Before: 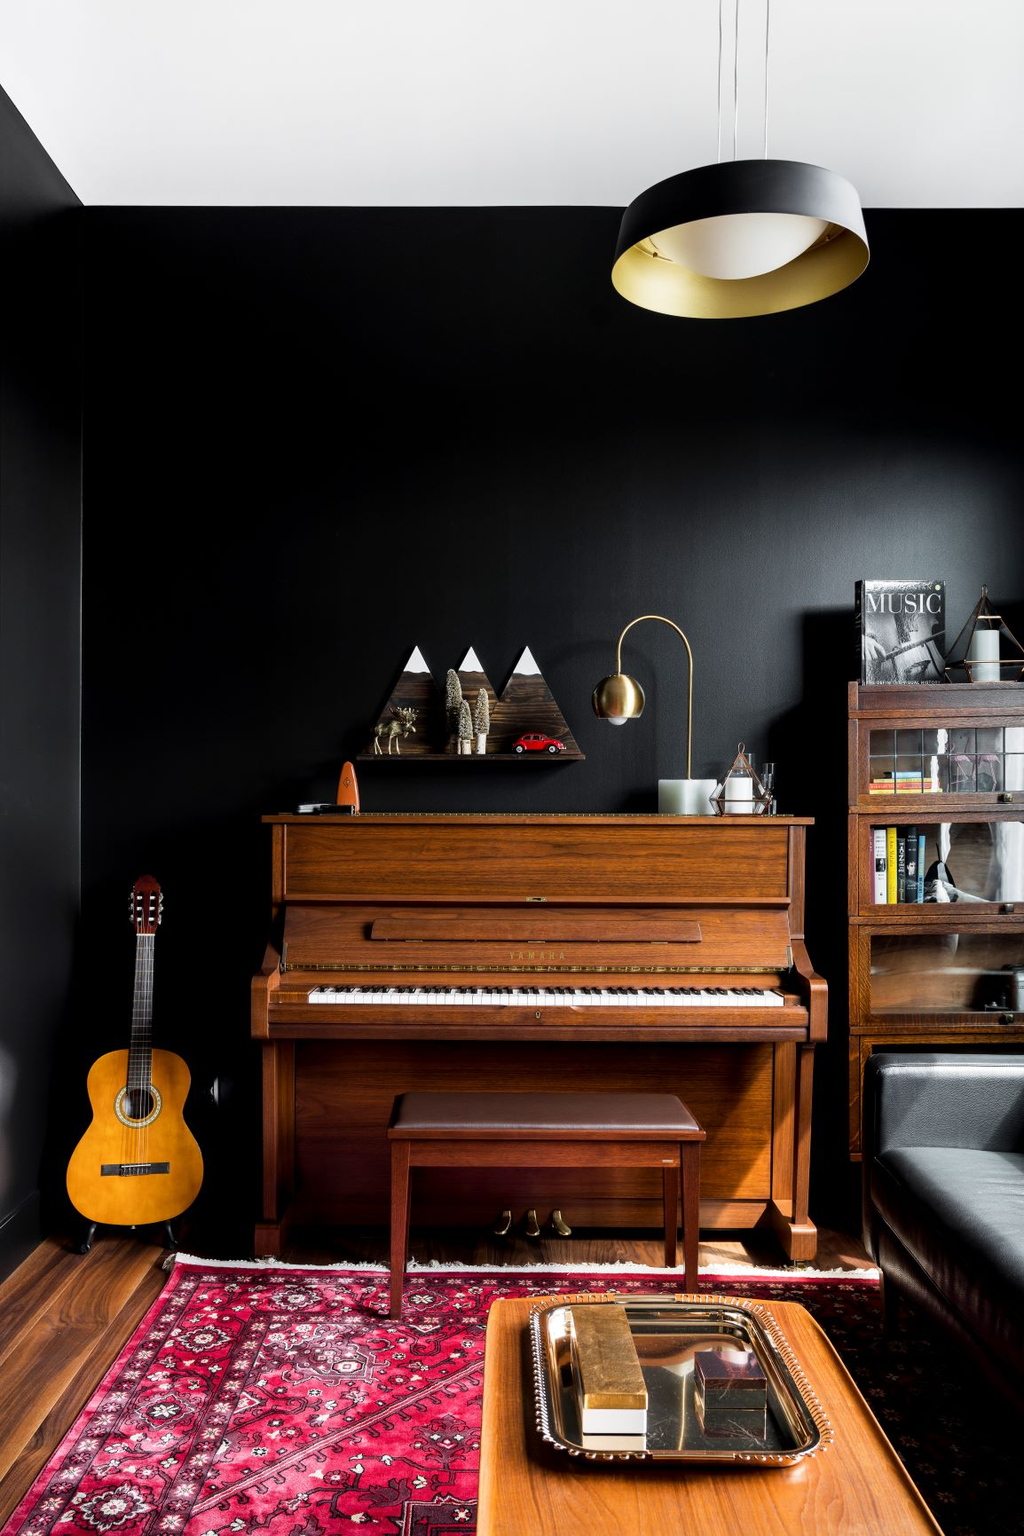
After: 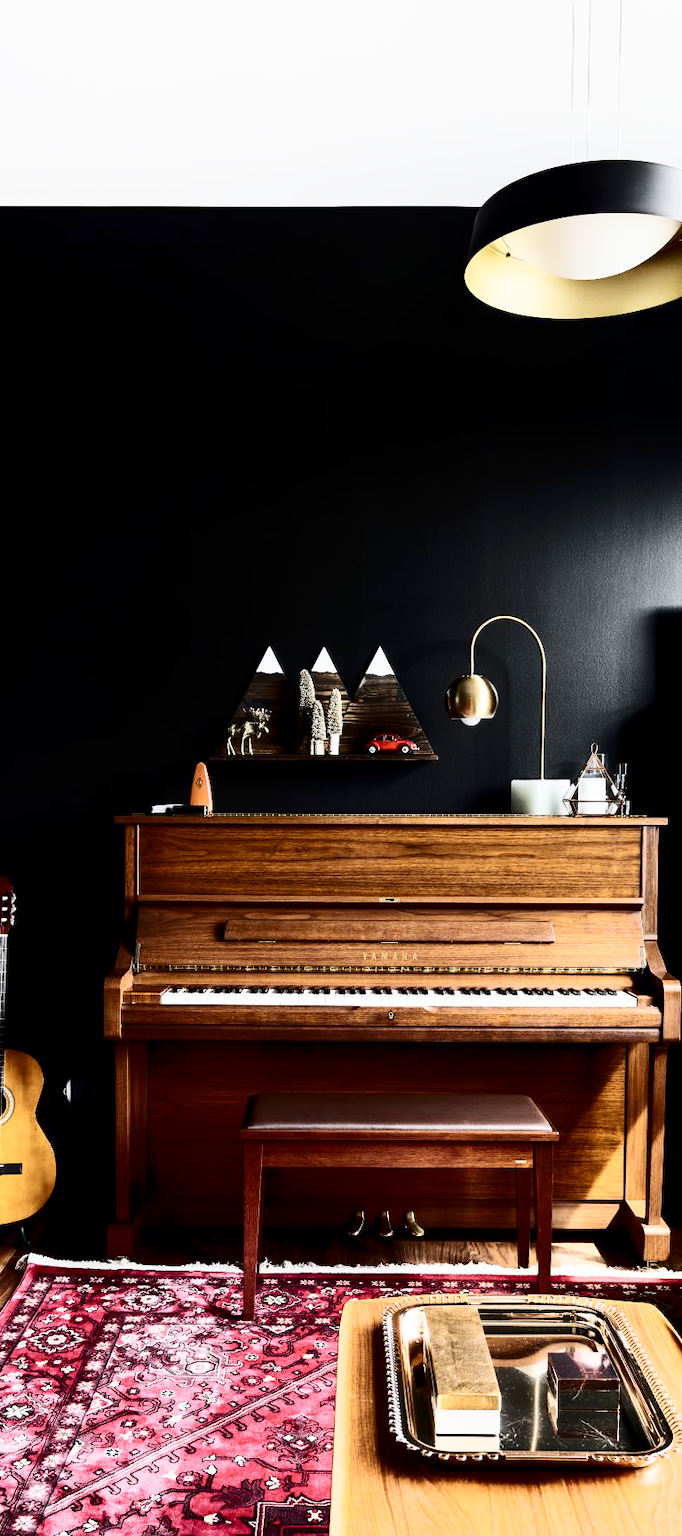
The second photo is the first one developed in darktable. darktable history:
crop and rotate: left 14.385%, right 18.948%
contrast brightness saturation: contrast 0.5, saturation -0.1
exposure: exposure -0.041 EV, compensate highlight preservation false
base curve: curves: ch0 [(0, 0) (0.158, 0.273) (0.879, 0.895) (1, 1)], preserve colors none
